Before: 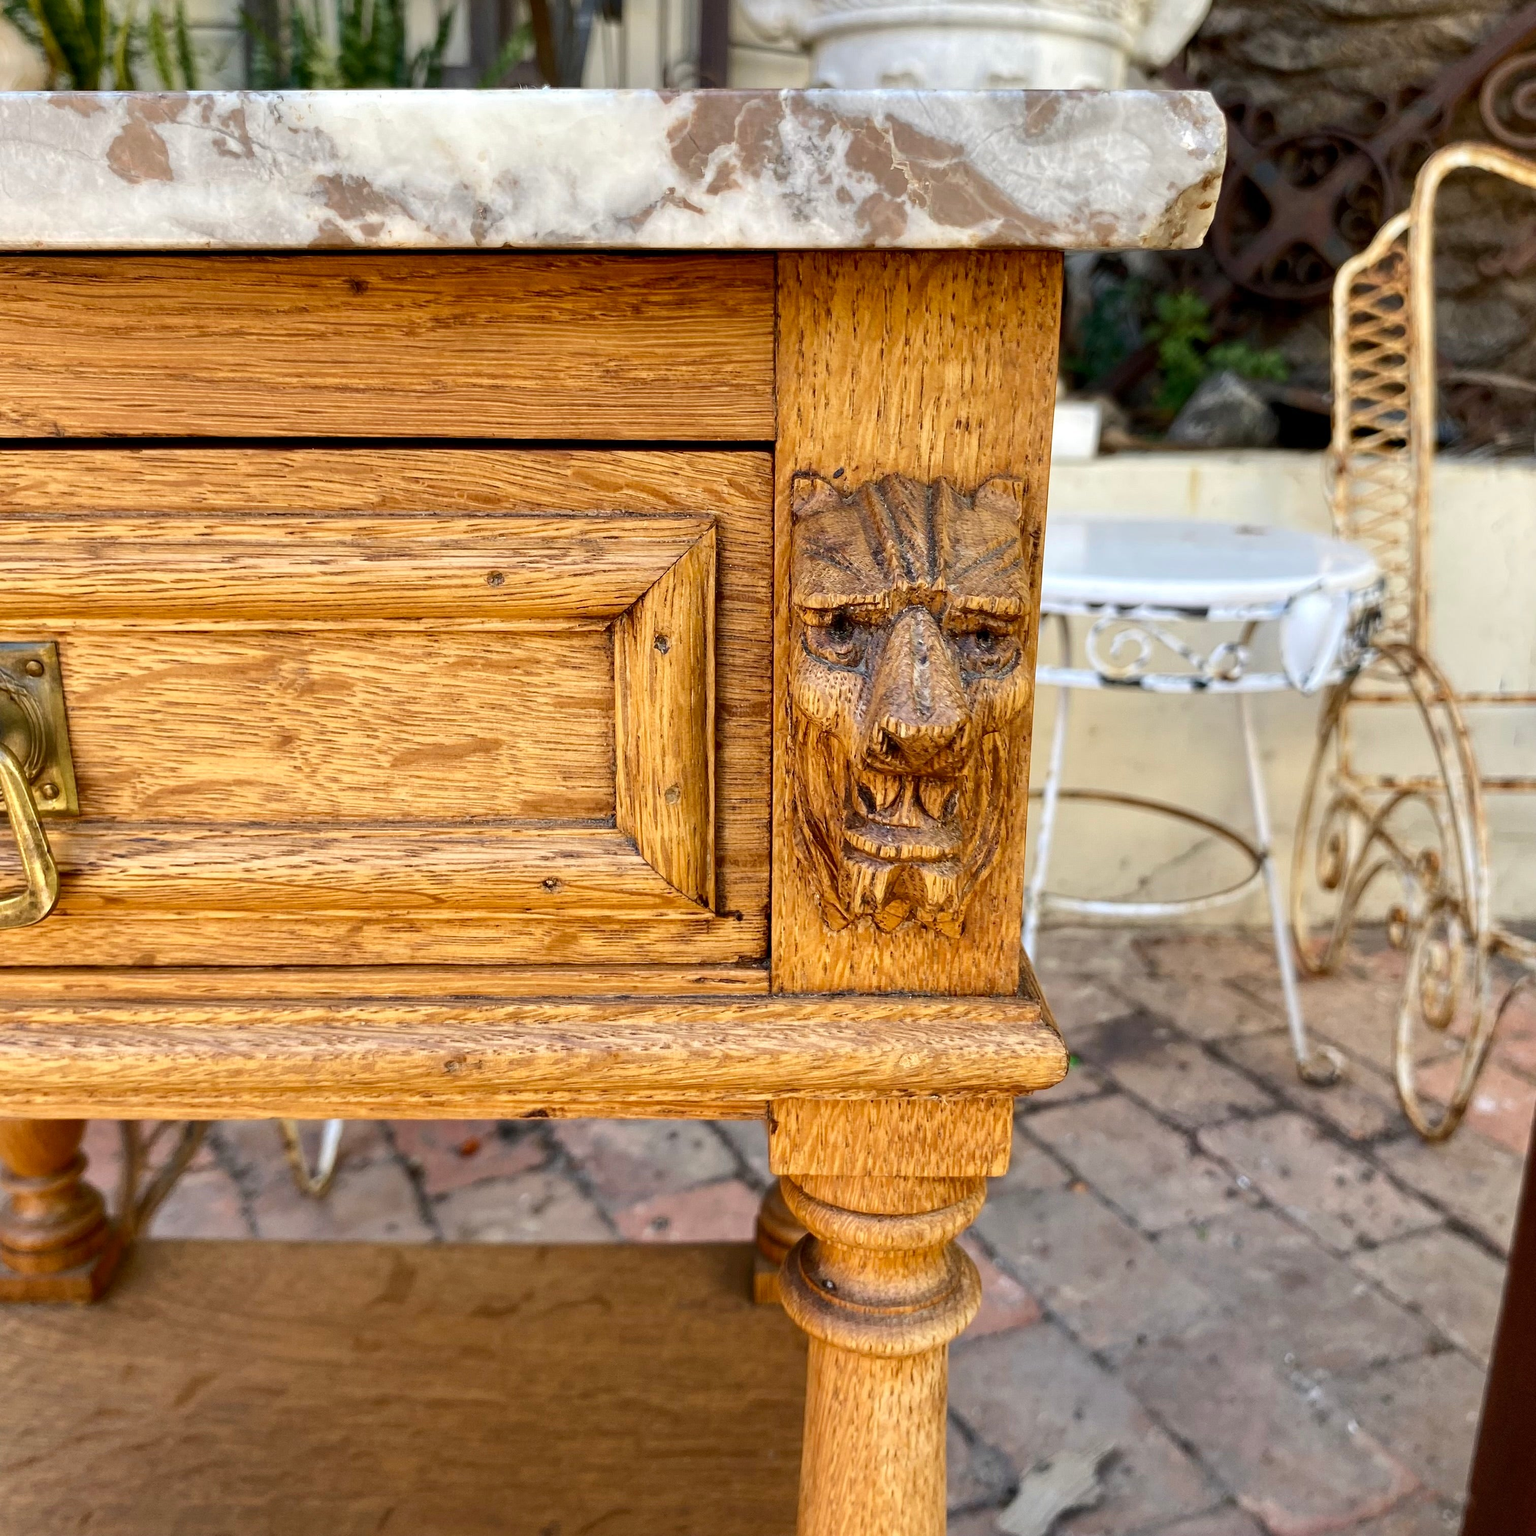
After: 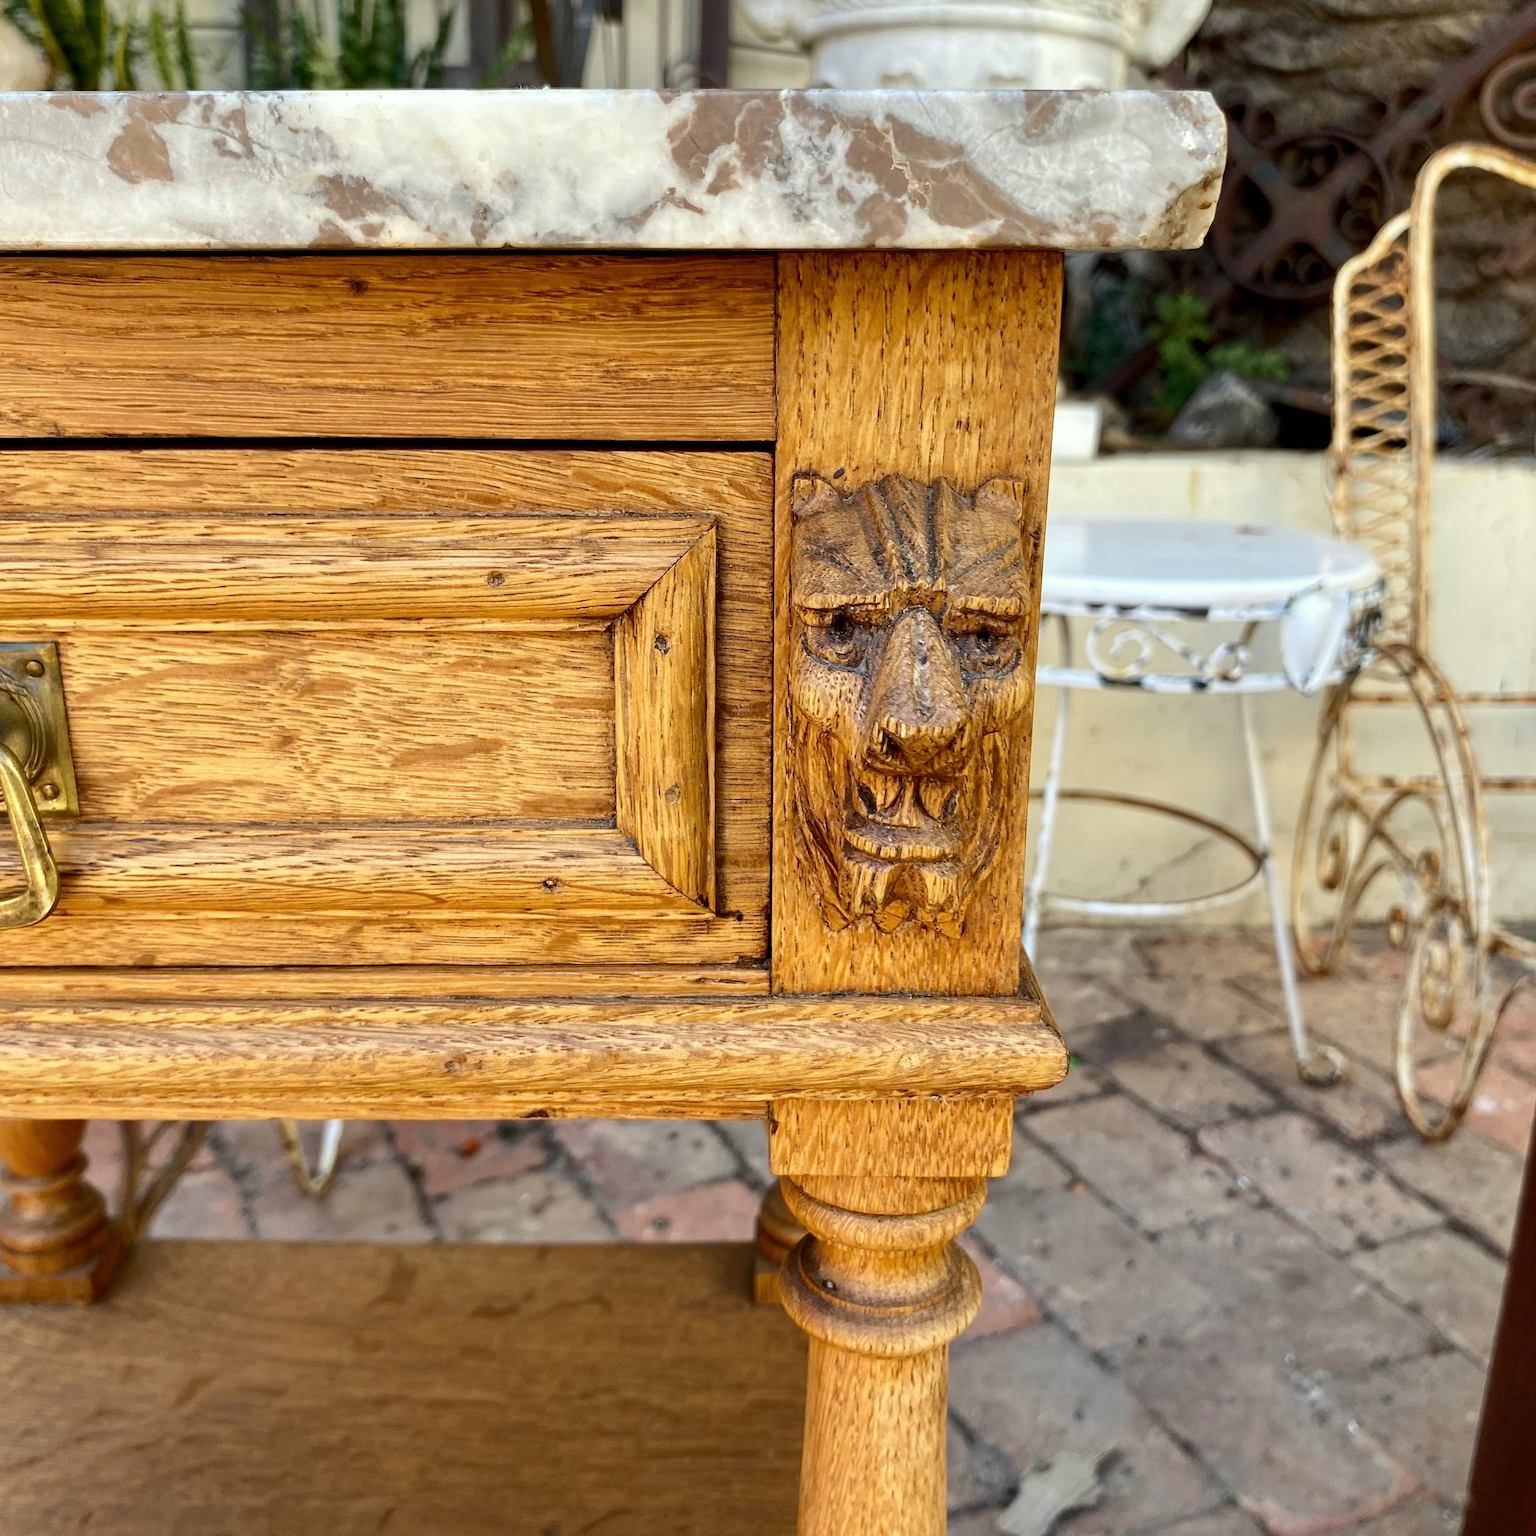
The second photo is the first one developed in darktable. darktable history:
color correction: highlights a* -2.68, highlights b* 2.57
contrast brightness saturation: contrast 0.01, saturation -0.05
